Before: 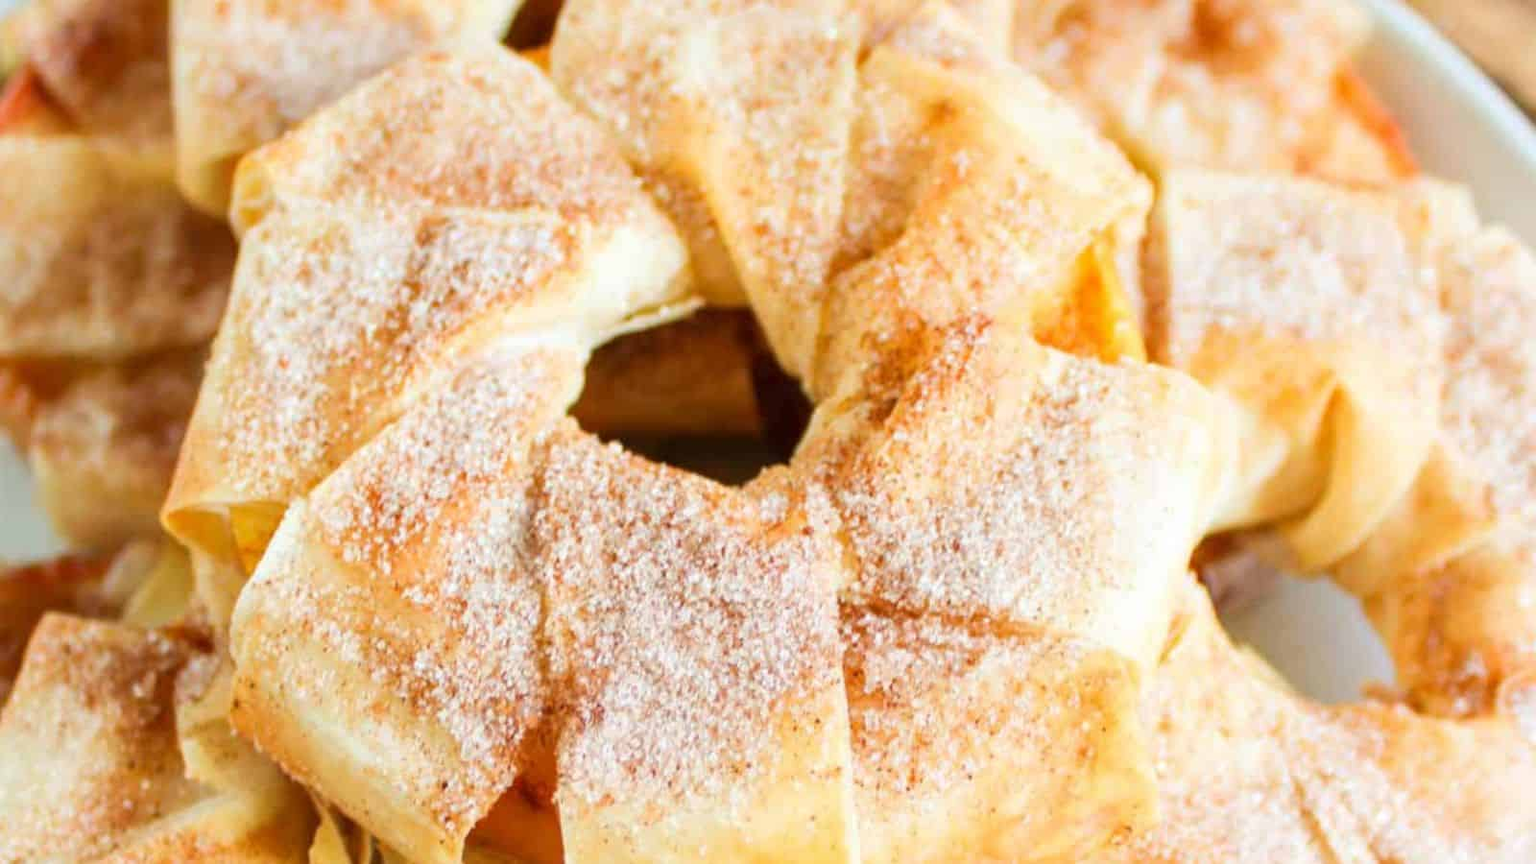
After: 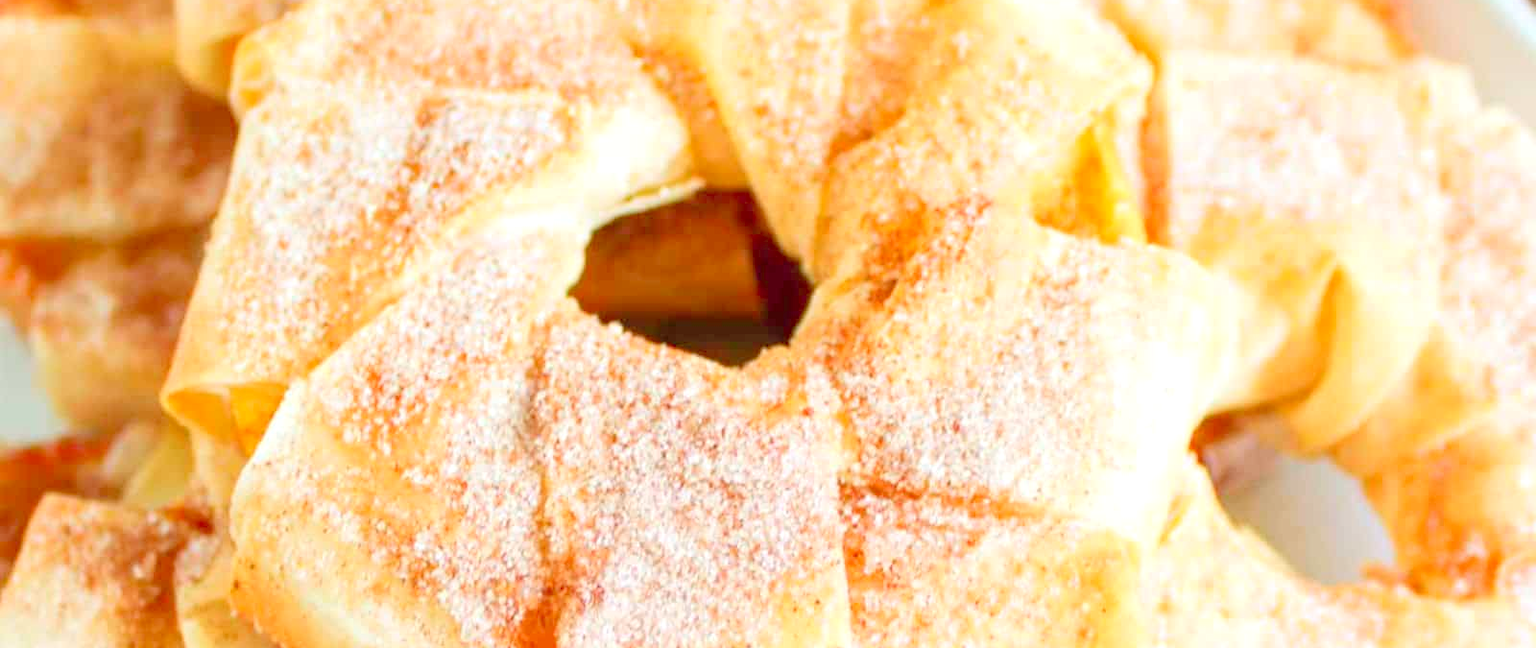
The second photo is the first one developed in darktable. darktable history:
levels: levels [0, 0.397, 0.955]
crop: top 13.819%, bottom 11.169%
